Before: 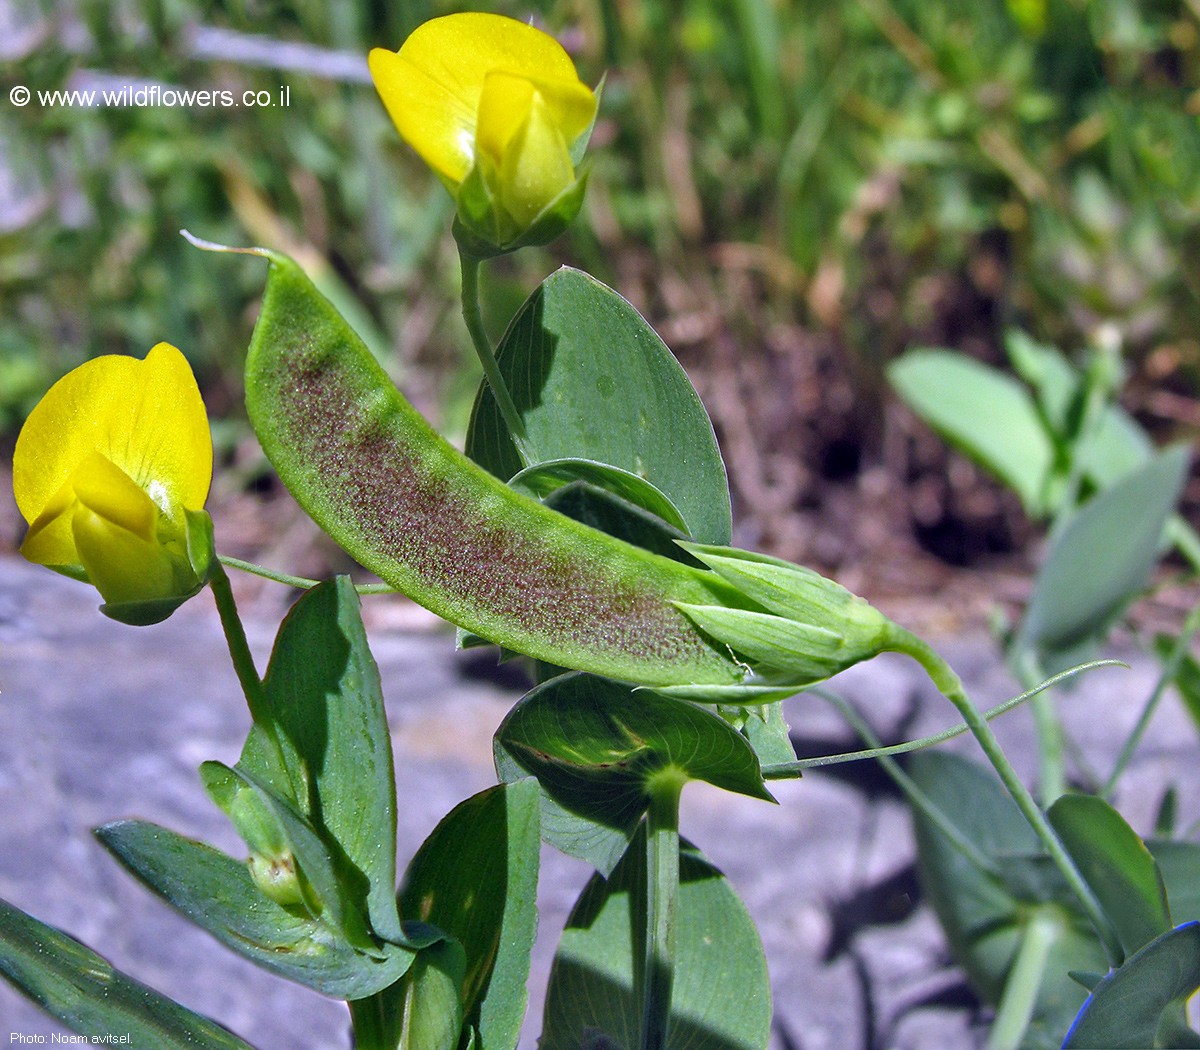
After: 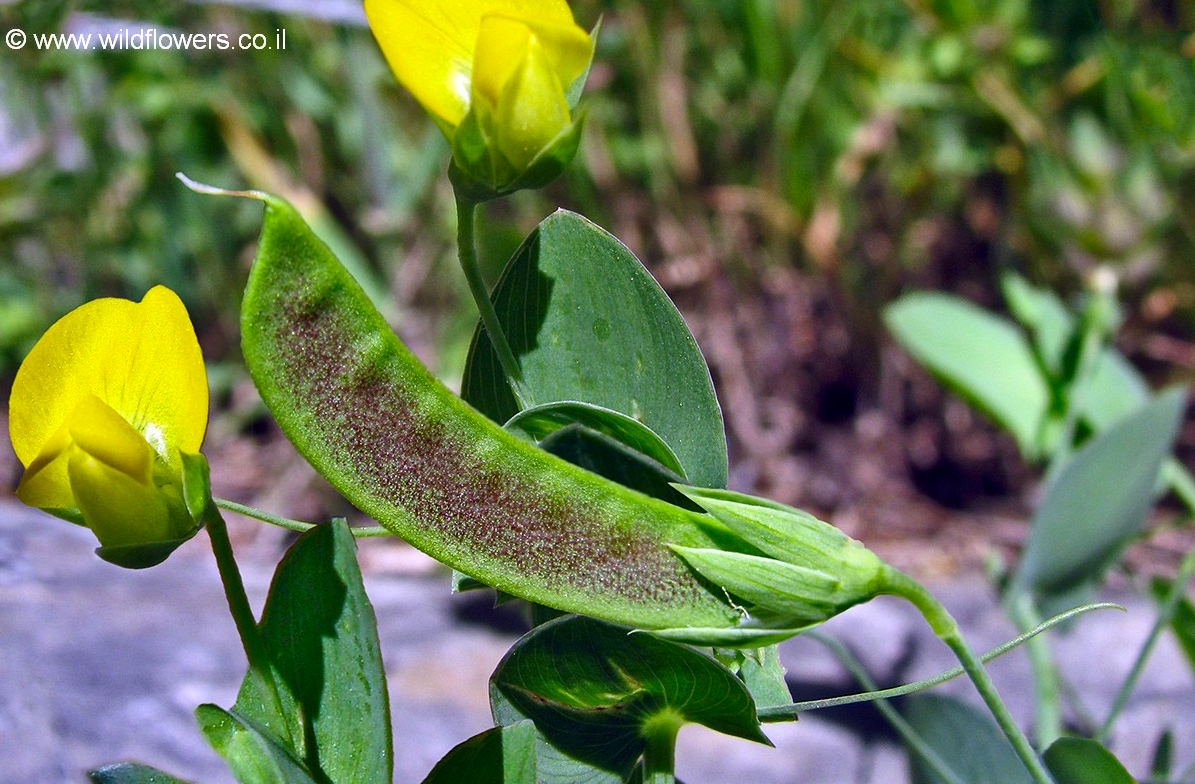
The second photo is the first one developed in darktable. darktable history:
contrast brightness saturation: contrast 0.13, brightness -0.05, saturation 0.16
crop: left 0.387%, top 5.469%, bottom 19.809%
